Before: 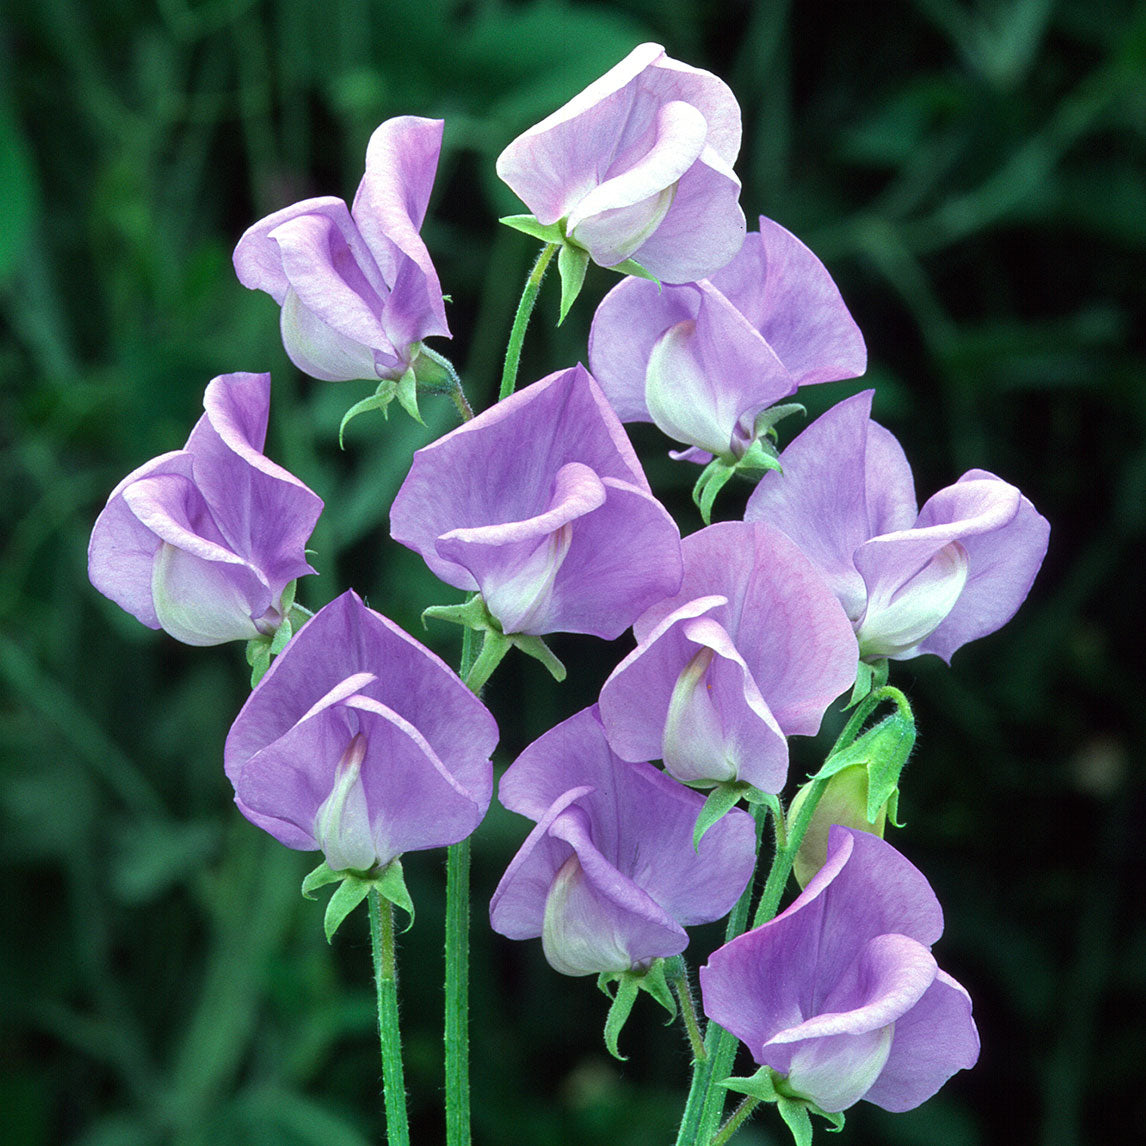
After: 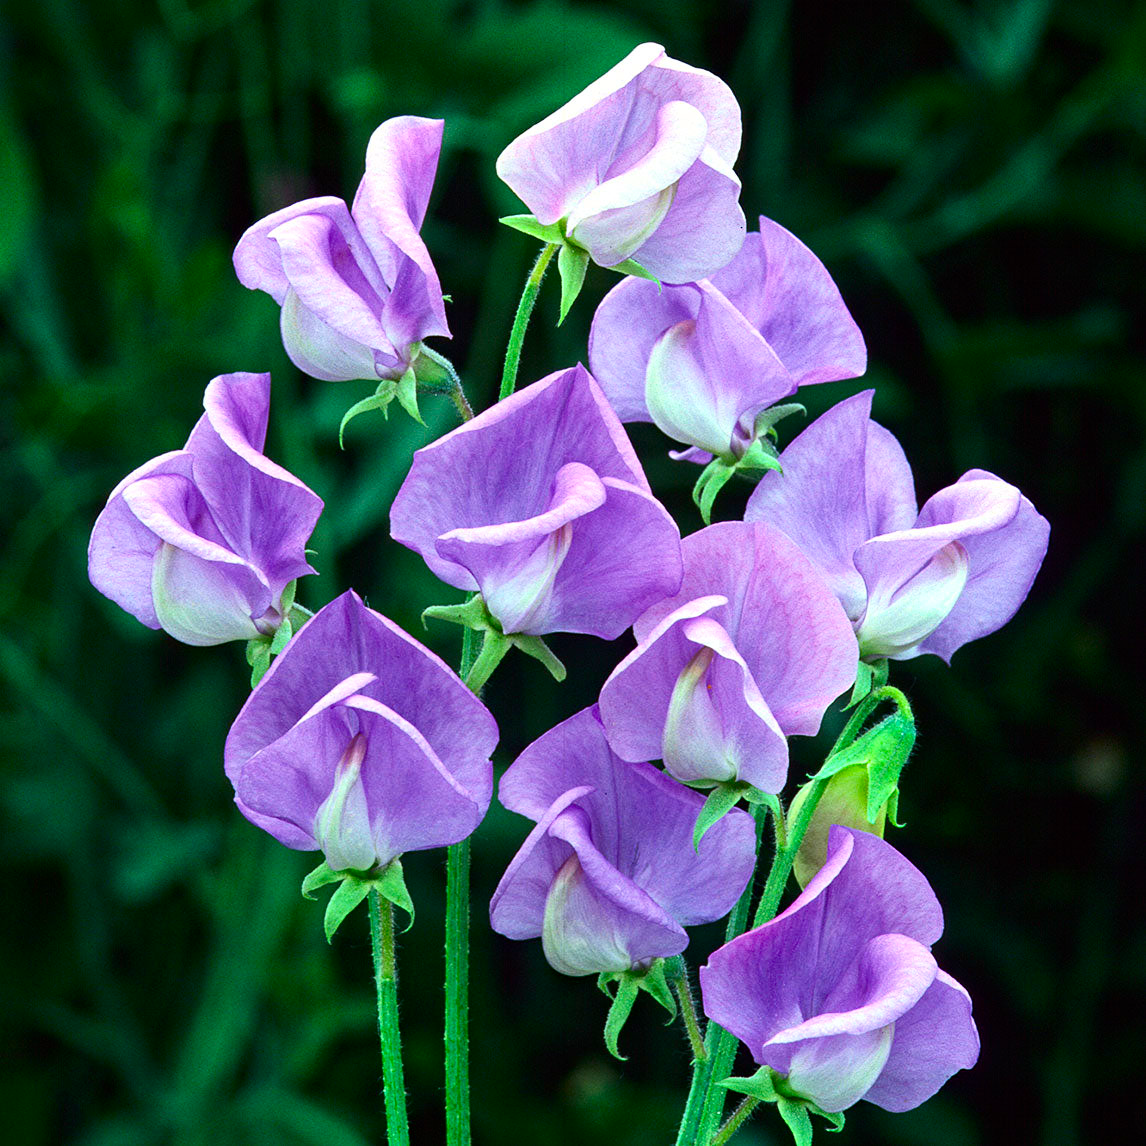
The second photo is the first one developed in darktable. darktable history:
contrast brightness saturation: contrast 0.18, saturation 0.3
haze removal: adaptive false
